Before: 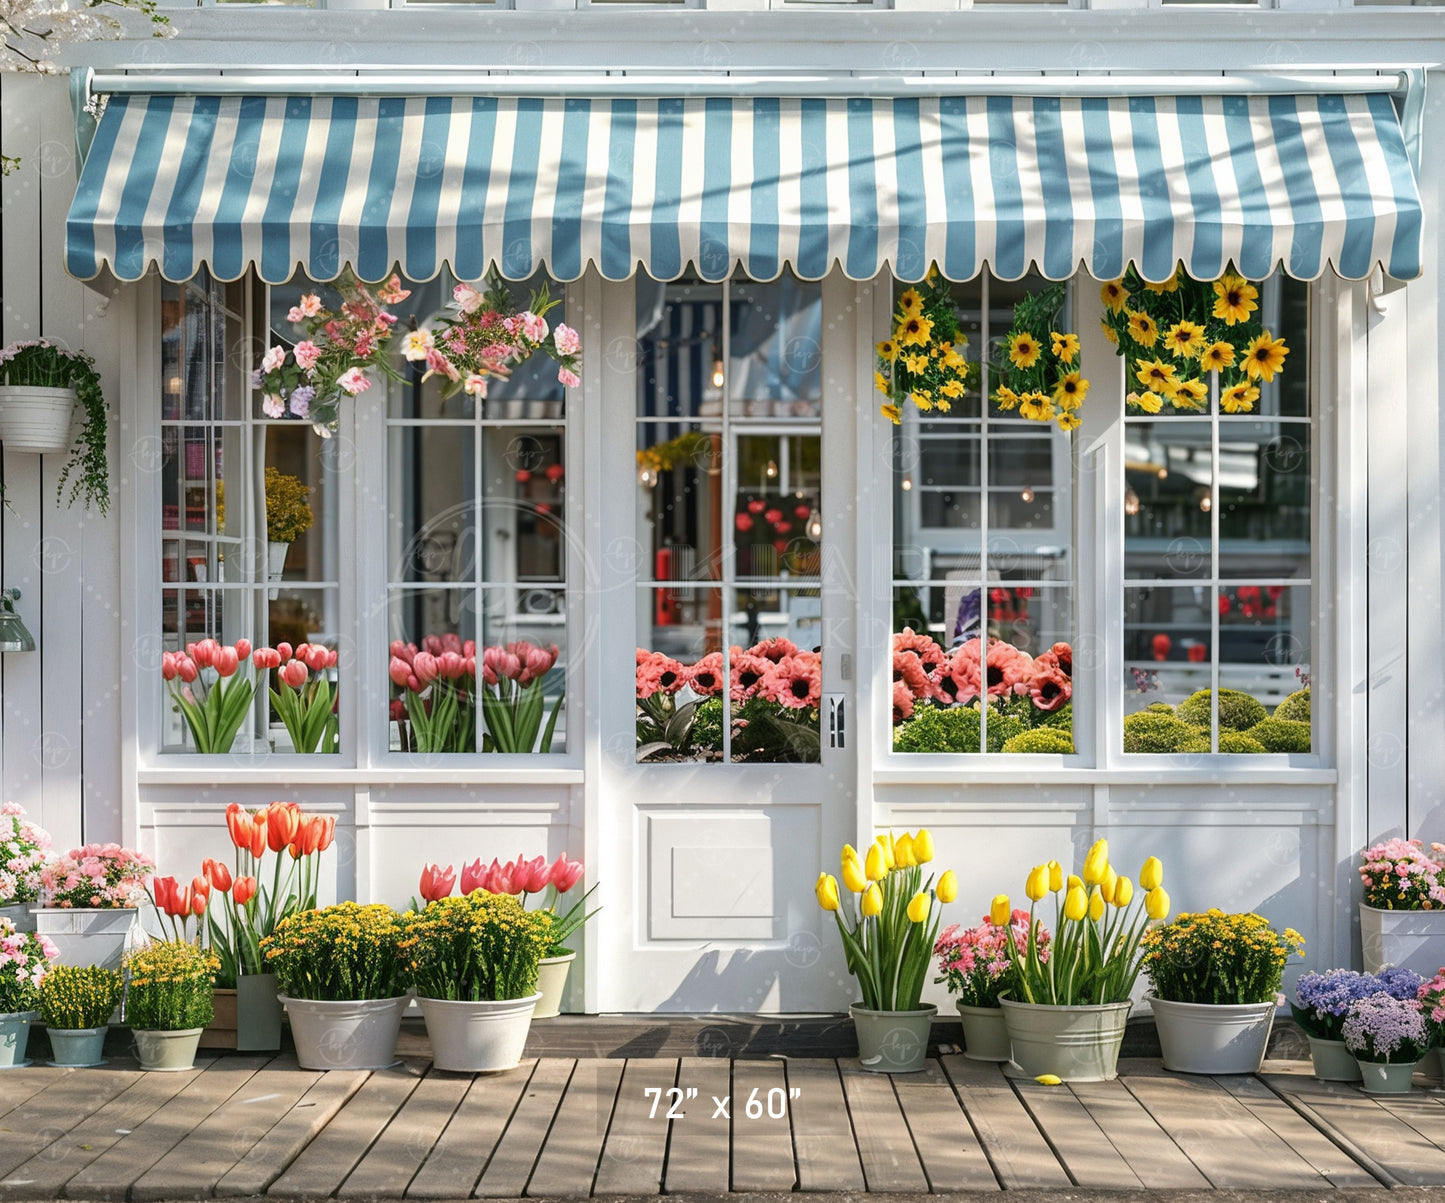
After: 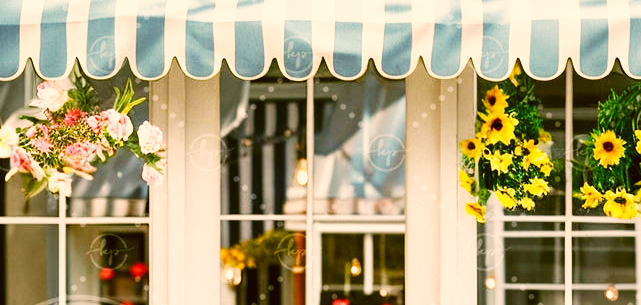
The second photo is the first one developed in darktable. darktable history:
crop: left 28.832%, top 16.795%, right 26.8%, bottom 57.789%
color correction: highlights a* 8.5, highlights b* 15.16, shadows a* -0.654, shadows b* 26.92
base curve: curves: ch0 [(0, 0) (0.007, 0.004) (0.027, 0.03) (0.046, 0.07) (0.207, 0.54) (0.442, 0.872) (0.673, 0.972) (1, 1)], preserve colors none
